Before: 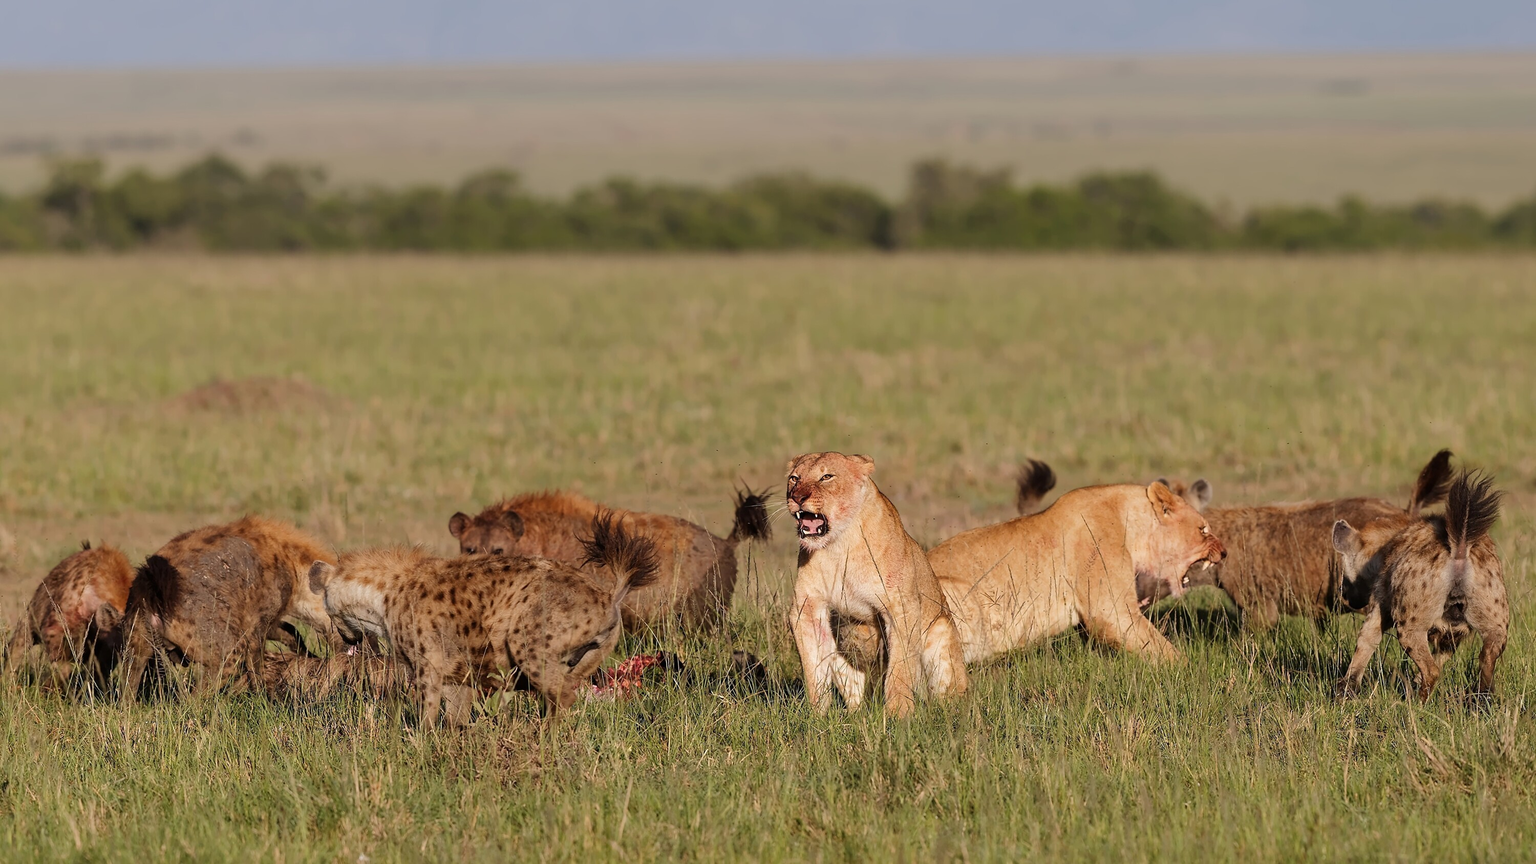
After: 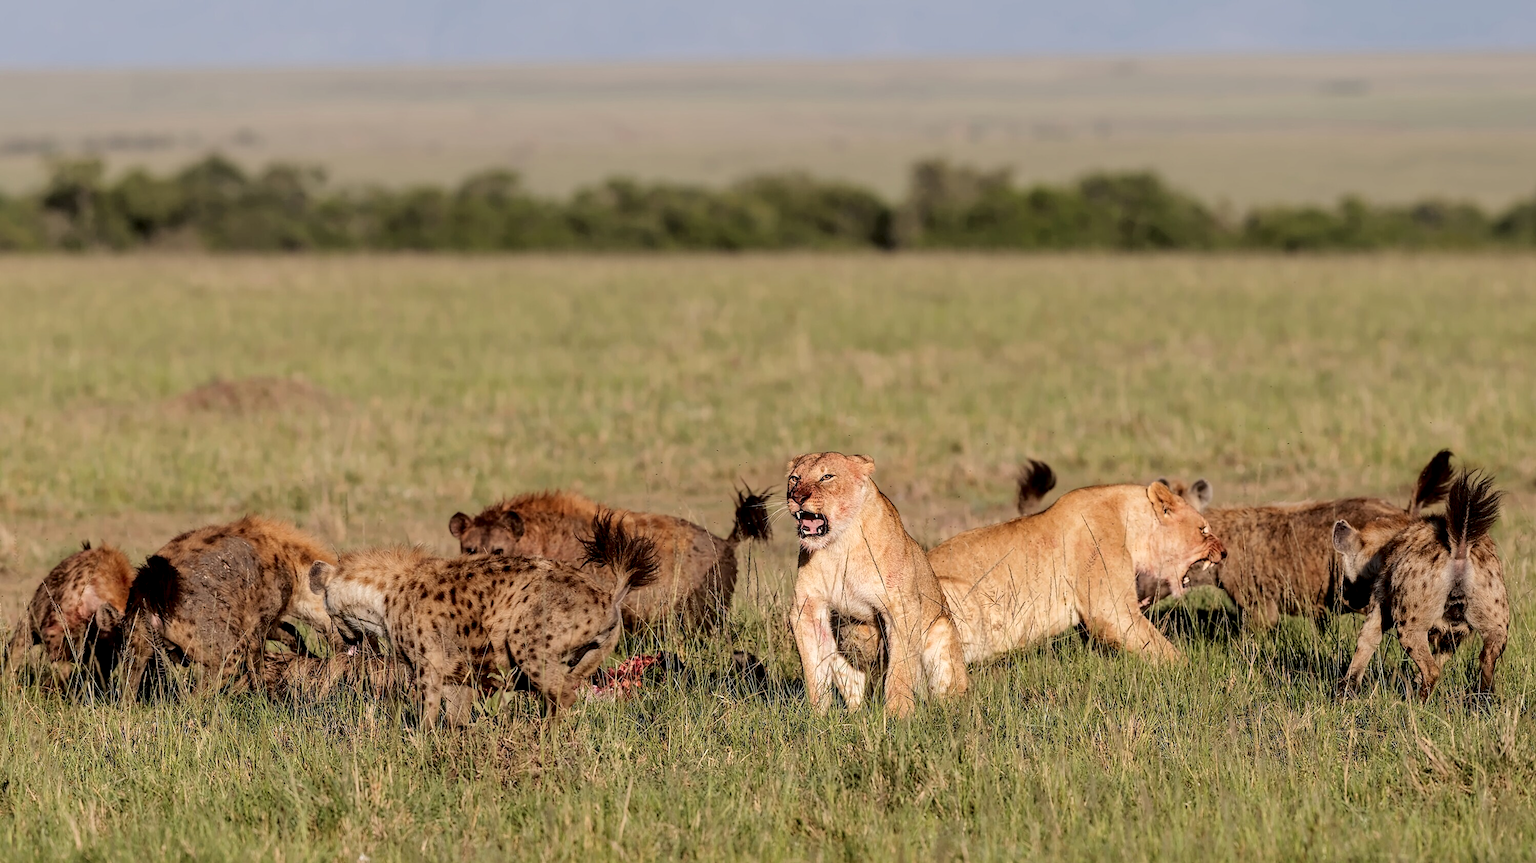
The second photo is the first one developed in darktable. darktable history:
contrast brightness saturation: contrast 0.05, brightness 0.06, saturation 0.01
local contrast: detail 130%
shadows and highlights: shadows 30.86, highlights 0, soften with gaussian
fill light: exposure -2 EV, width 8.6
